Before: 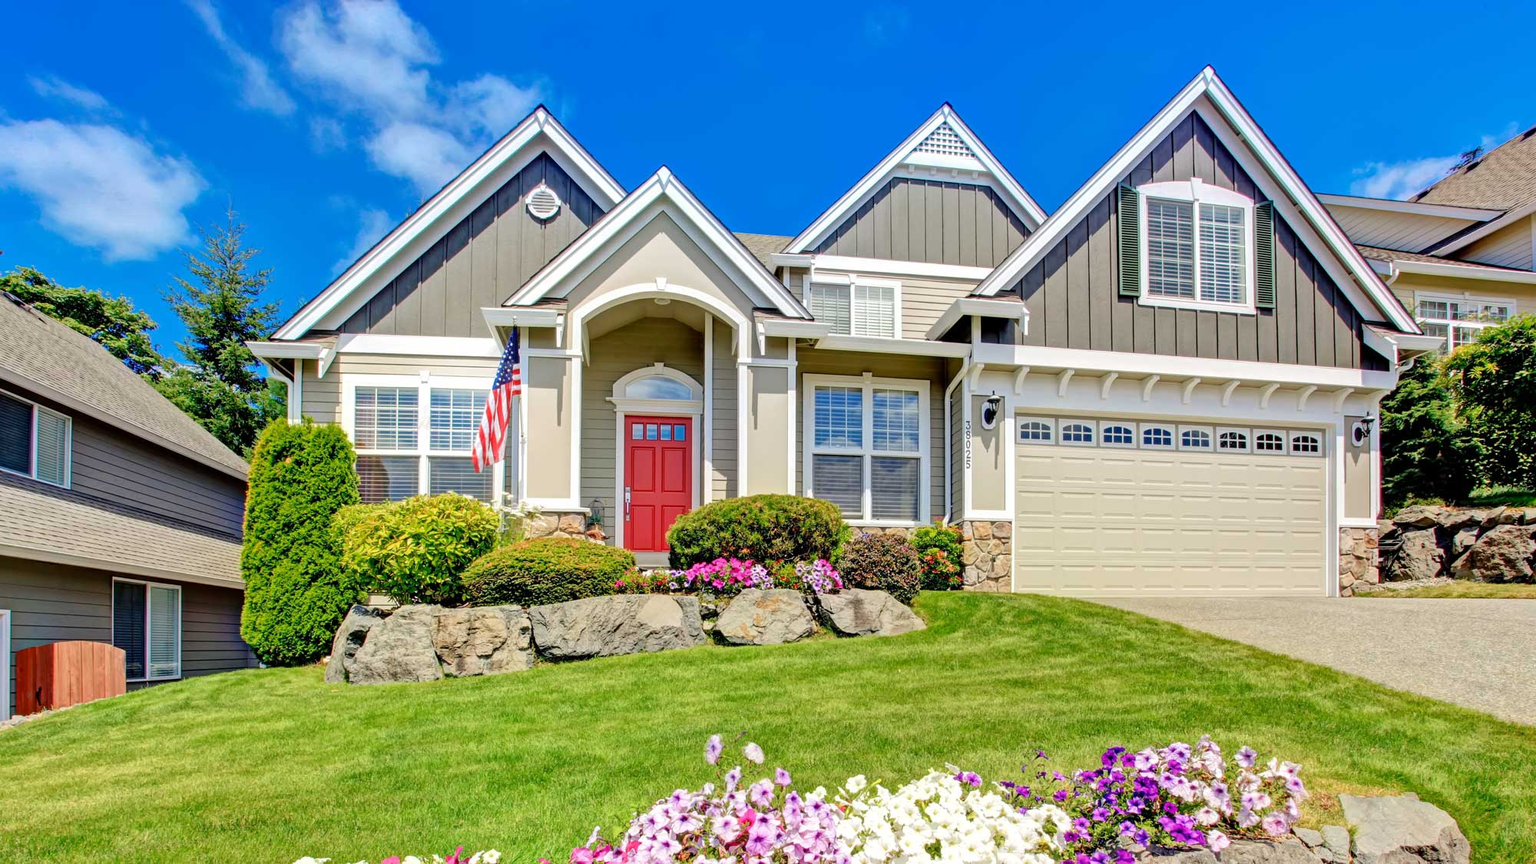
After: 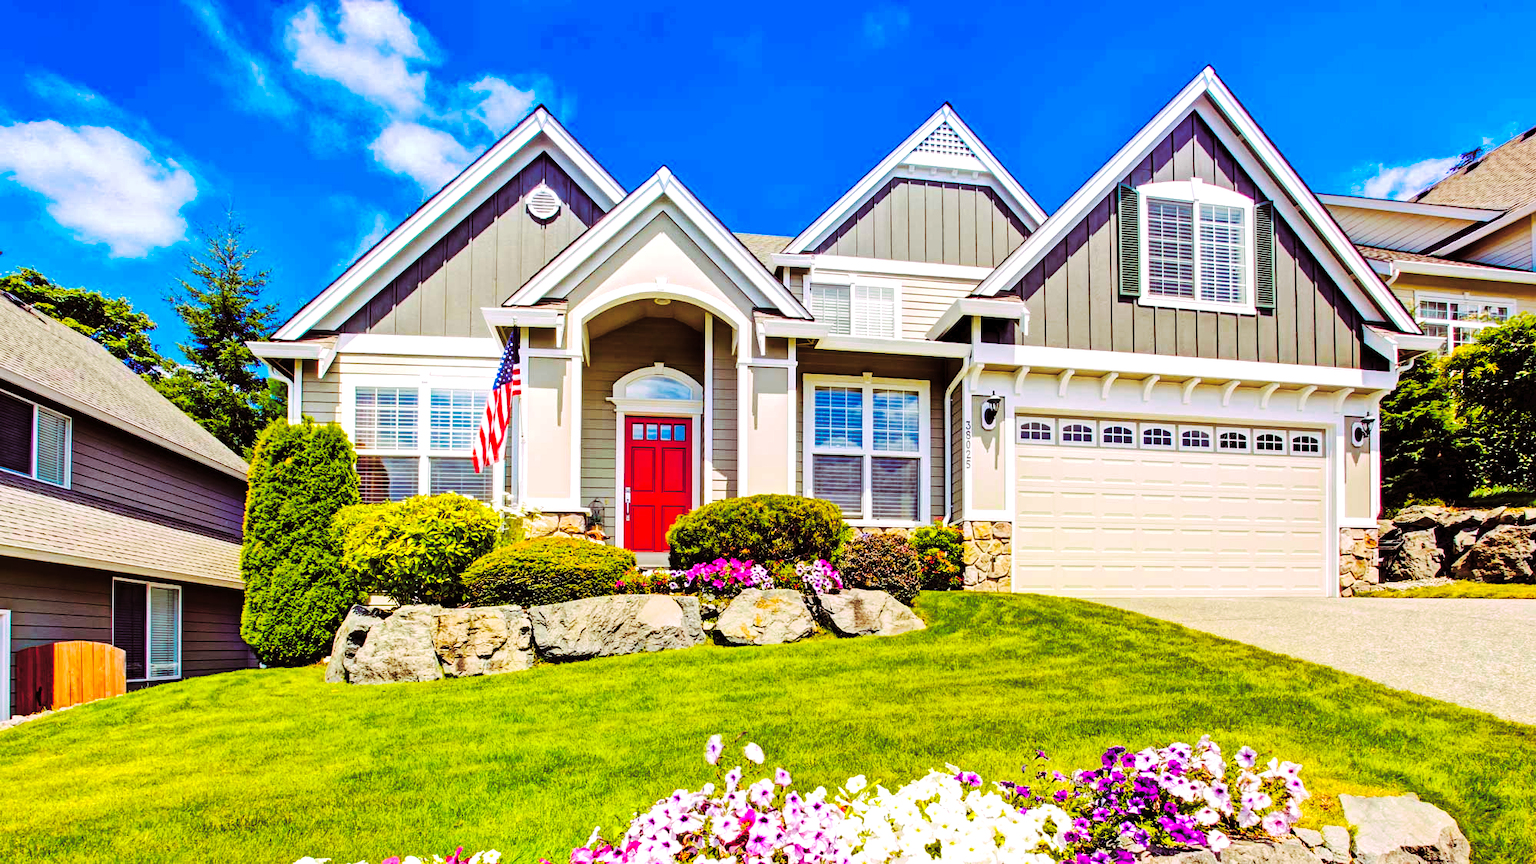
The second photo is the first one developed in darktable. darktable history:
tone curve: curves: ch0 [(0, 0) (0.003, 0.018) (0.011, 0.021) (0.025, 0.028) (0.044, 0.039) (0.069, 0.05) (0.1, 0.06) (0.136, 0.081) (0.177, 0.117) (0.224, 0.161) (0.277, 0.226) (0.335, 0.315) (0.399, 0.421) (0.468, 0.53) (0.543, 0.627) (0.623, 0.726) (0.709, 0.789) (0.801, 0.859) (0.898, 0.924) (1, 1)], preserve colors none
split-toning: highlights › hue 298.8°, highlights › saturation 0.73, compress 41.76%
color balance rgb: linear chroma grading › global chroma 9%, perceptual saturation grading › global saturation 36%, perceptual saturation grading › shadows 35%, perceptual brilliance grading › global brilliance 15%, perceptual brilliance grading › shadows -35%, global vibrance 15%
